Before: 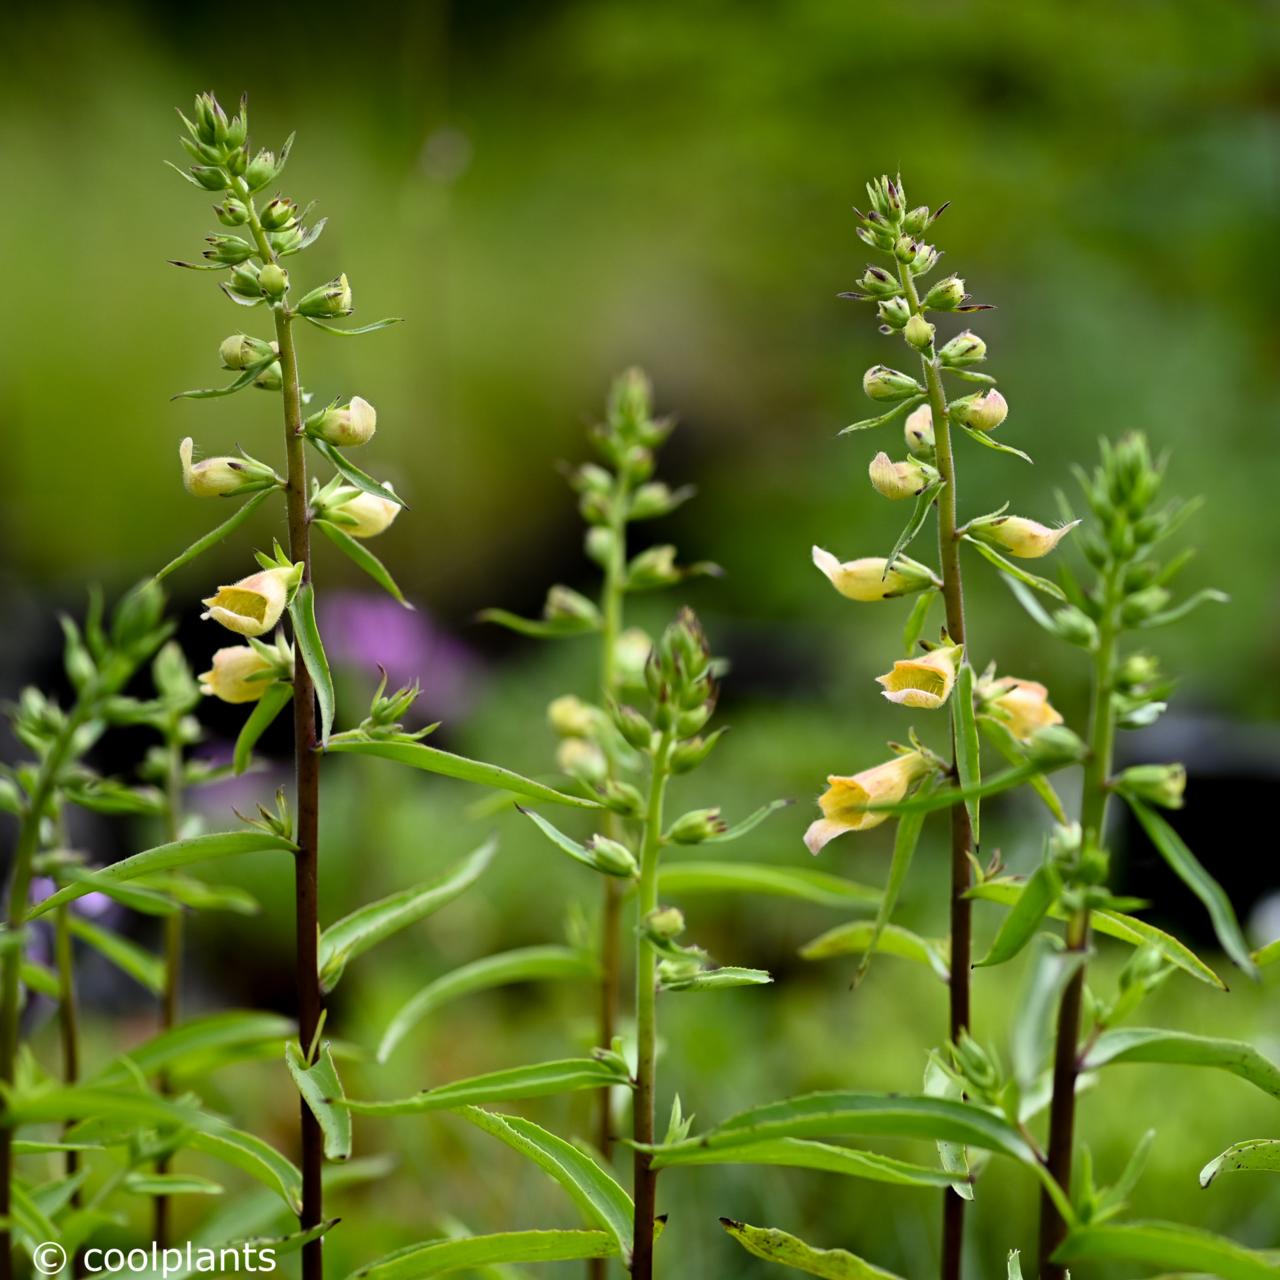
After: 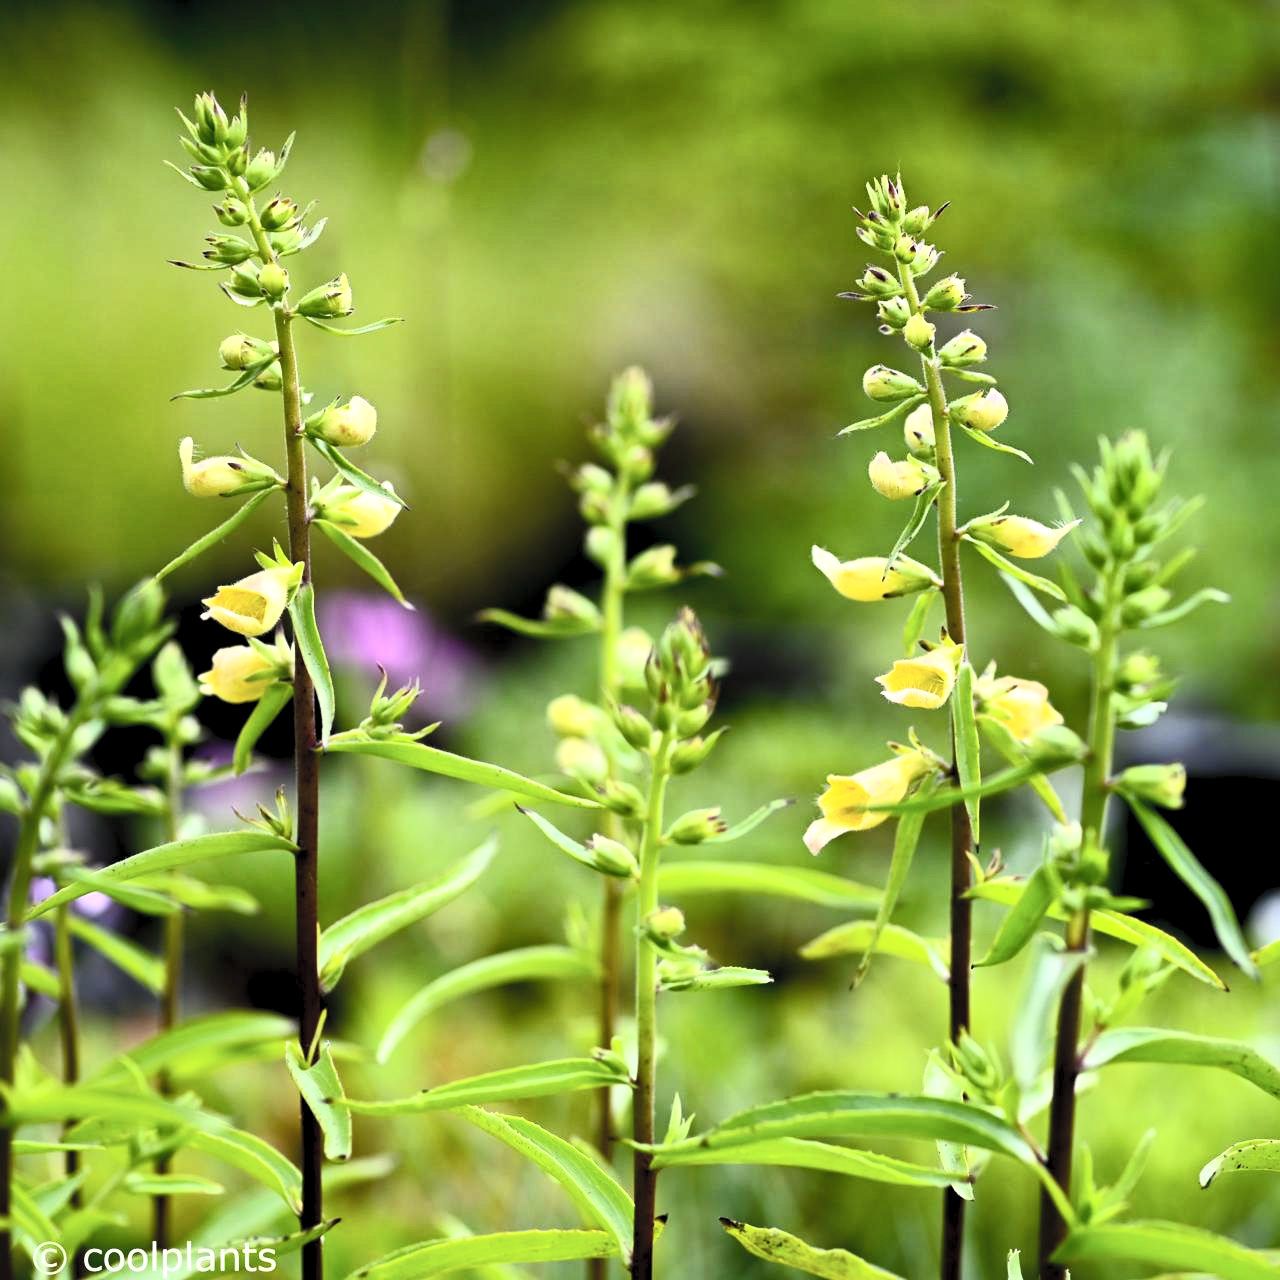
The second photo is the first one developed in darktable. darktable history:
contrast brightness saturation: contrast 0.391, brightness 0.534
local contrast: mode bilateral grid, contrast 20, coarseness 49, detail 128%, midtone range 0.2
color balance rgb: power › chroma 0.525%, power › hue 261.7°, global offset › luminance -0.245%, linear chroma grading › global chroma 14.846%, perceptual saturation grading › global saturation 0.64%, contrast 4.913%
